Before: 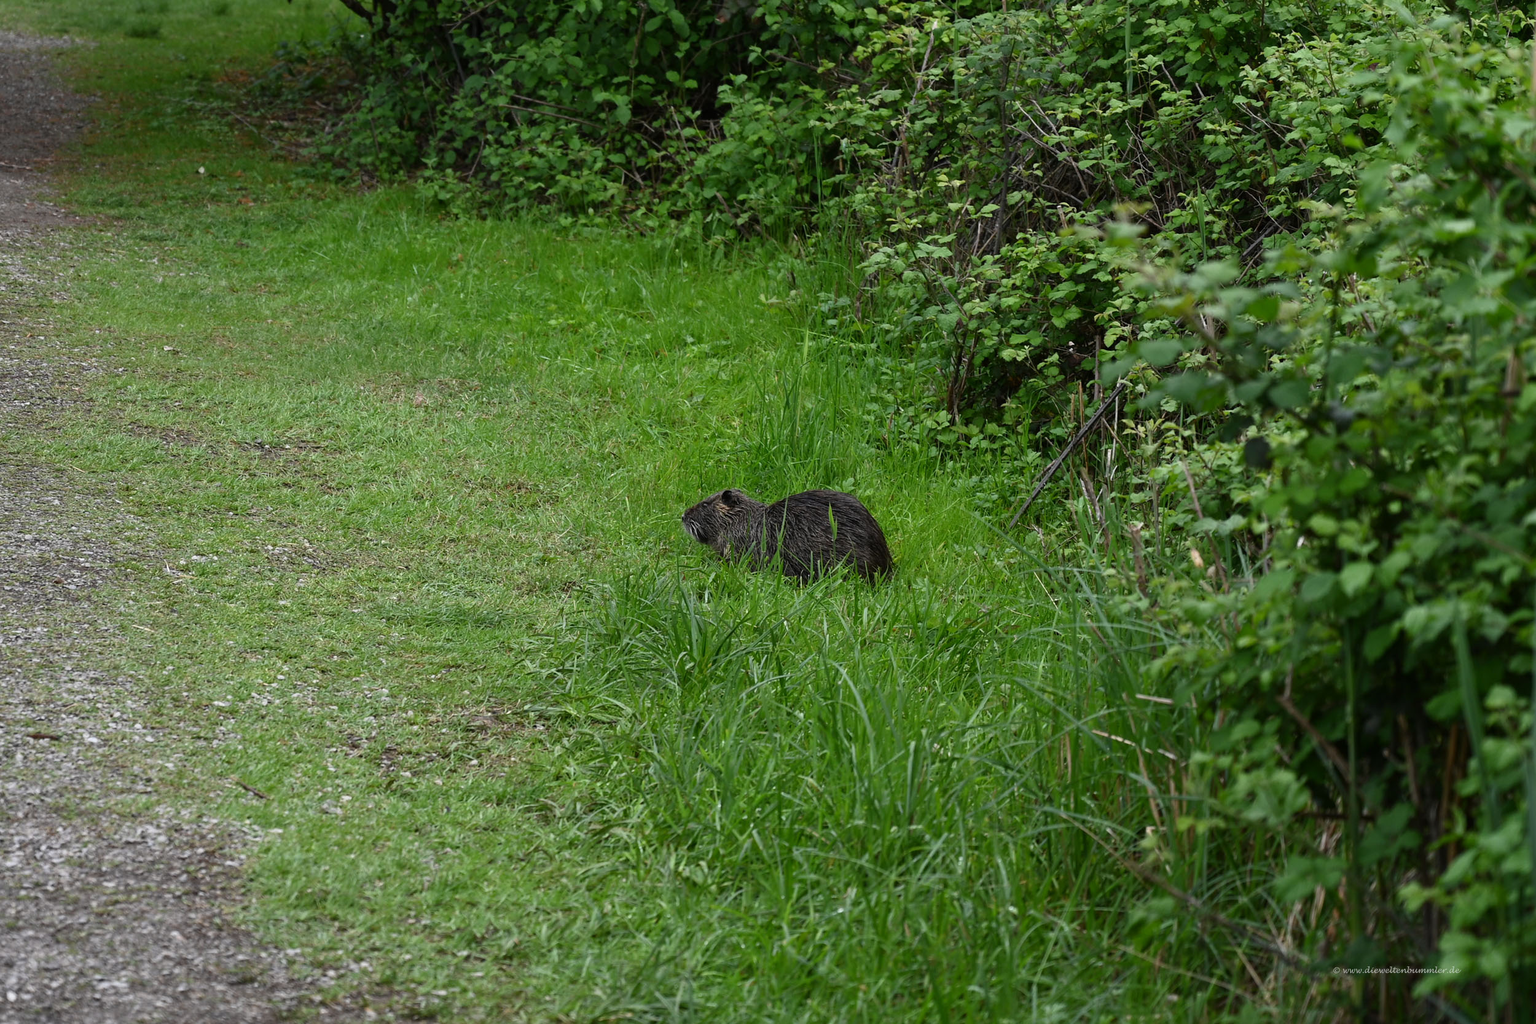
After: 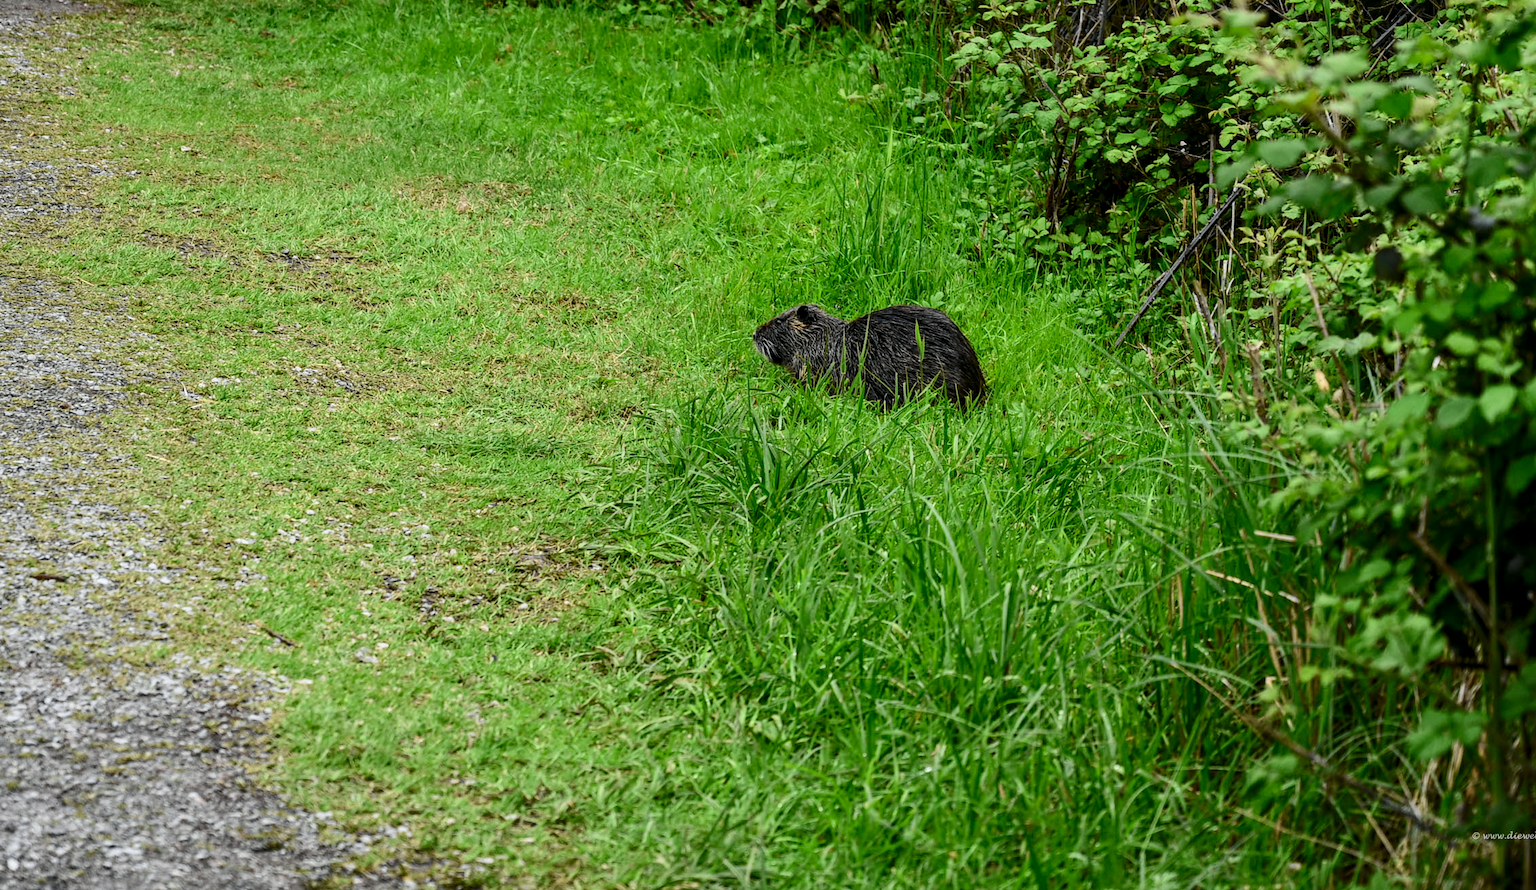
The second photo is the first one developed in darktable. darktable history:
local contrast: on, module defaults
tone curve: curves: ch0 [(0, 0.003) (0.113, 0.081) (0.207, 0.184) (0.515, 0.612) (0.712, 0.793) (0.984, 0.961)]; ch1 [(0, 0) (0.172, 0.123) (0.317, 0.272) (0.414, 0.382) (0.476, 0.479) (0.505, 0.498) (0.534, 0.534) (0.621, 0.65) (0.709, 0.764) (1, 1)]; ch2 [(0, 0) (0.411, 0.424) (0.505, 0.505) (0.521, 0.524) (0.537, 0.57) (0.65, 0.699) (1, 1)], color space Lab, independent channels, preserve colors none
crop: top 20.916%, right 9.437%, bottom 0.316%
